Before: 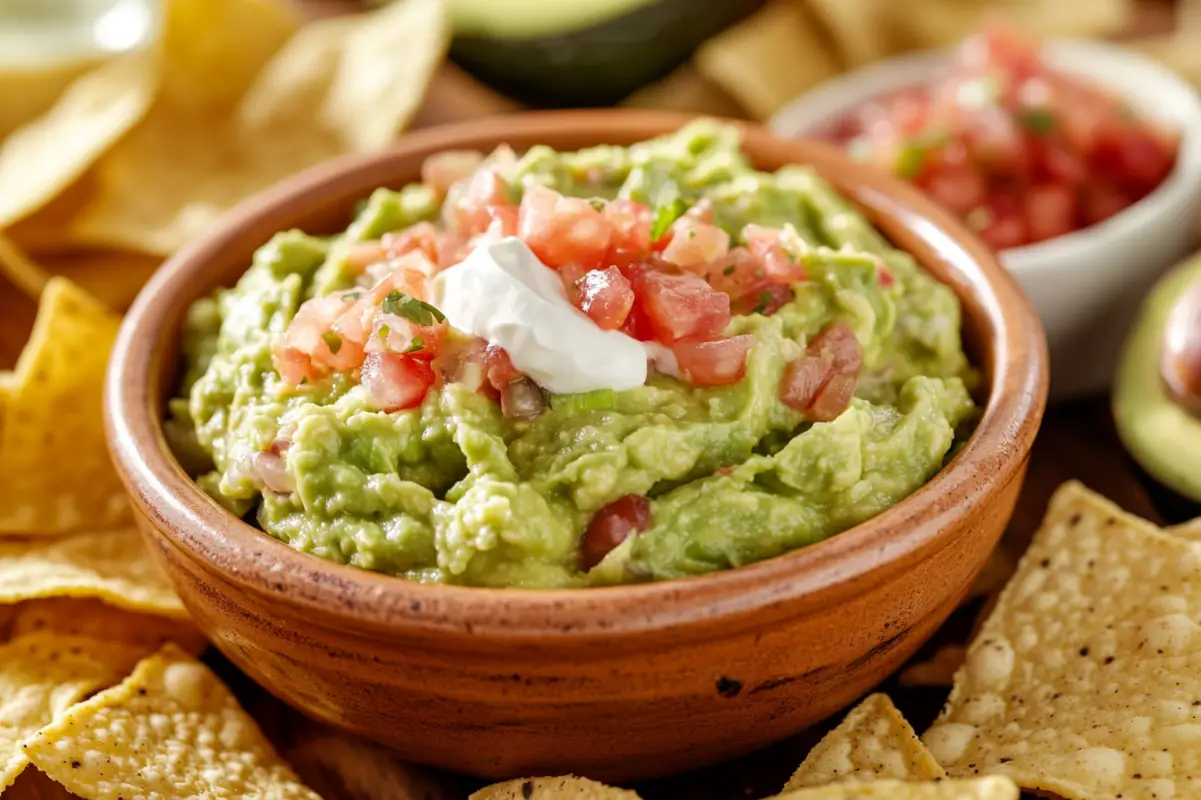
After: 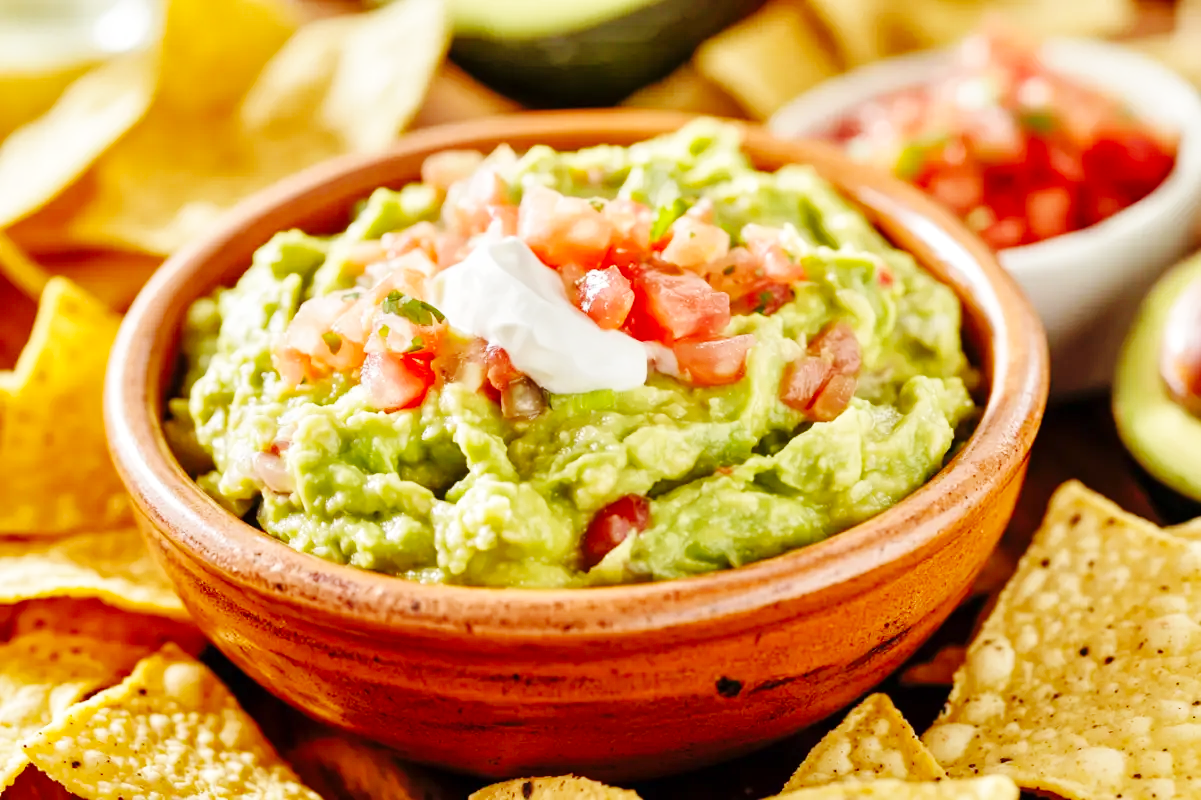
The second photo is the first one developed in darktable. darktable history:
tone equalizer: -8 EV 1 EV, -7 EV 1 EV, -6 EV 1 EV, -5 EV 1 EV, -4 EV 1 EV, -3 EV 0.75 EV, -2 EV 0.5 EV, -1 EV 0.25 EV
base curve: curves: ch0 [(0, 0) (0.036, 0.025) (0.121, 0.166) (0.206, 0.329) (0.605, 0.79) (1, 1)], preserve colors none
